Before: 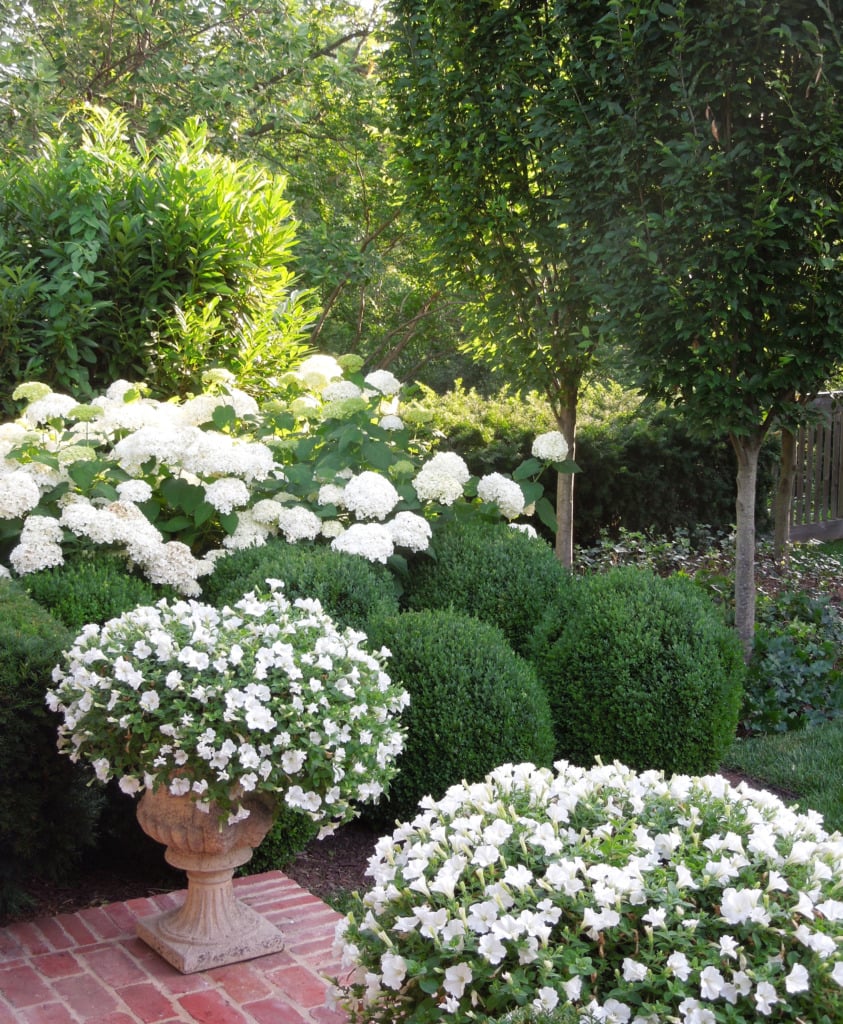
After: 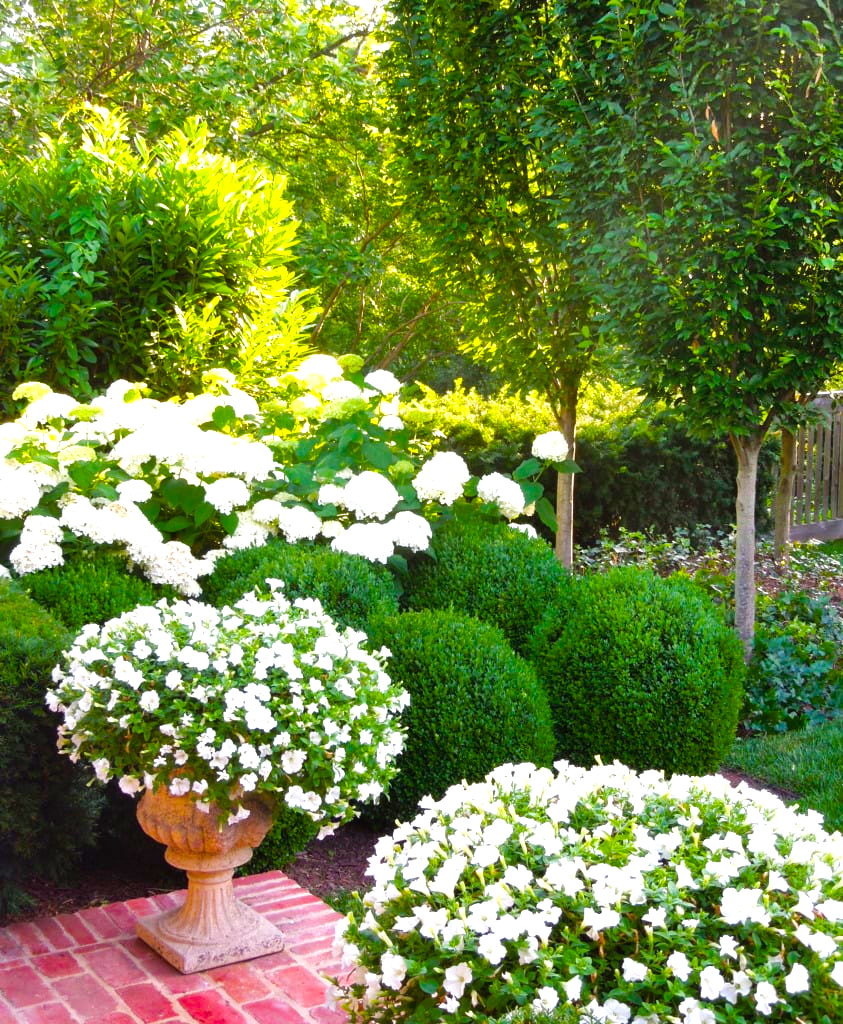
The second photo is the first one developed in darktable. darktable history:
color balance rgb: linear chroma grading › shadows 10%, linear chroma grading › highlights 10%, linear chroma grading › global chroma 15%, linear chroma grading › mid-tones 15%, perceptual saturation grading › global saturation 40%, perceptual saturation grading › highlights -25%, perceptual saturation grading › mid-tones 35%, perceptual saturation grading › shadows 35%, perceptual brilliance grading › global brilliance 11.29%, global vibrance 11.29%
shadows and highlights: radius 110.86, shadows 51.09, white point adjustment 9.16, highlights -4.17, highlights color adjustment 32.2%, soften with gaussian
